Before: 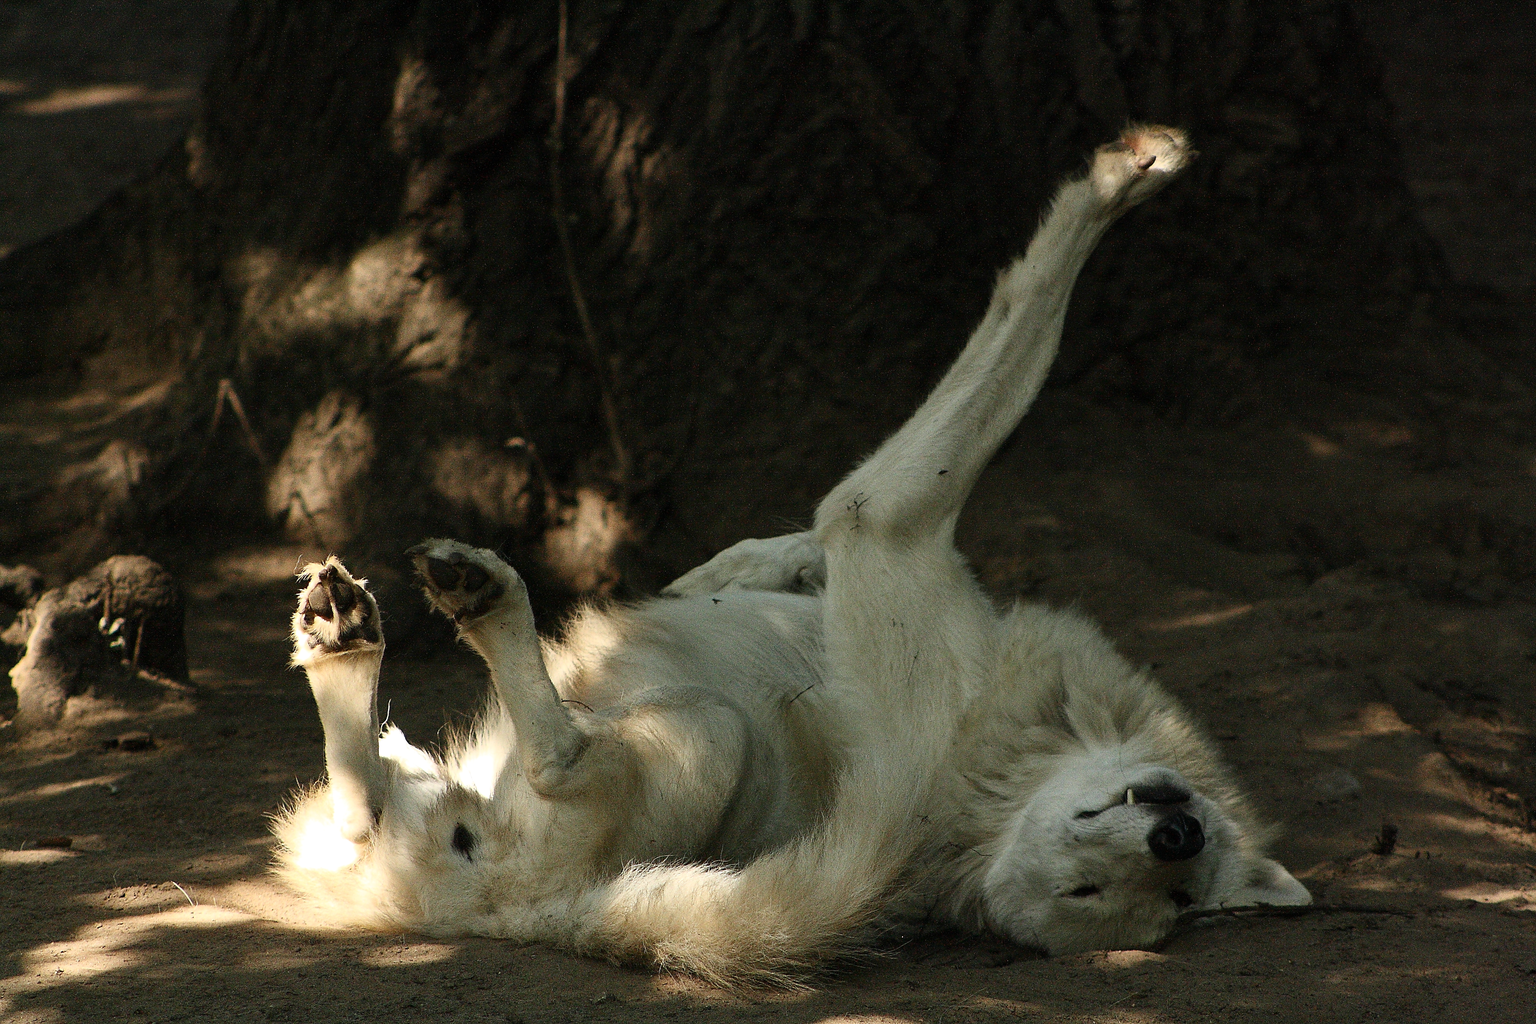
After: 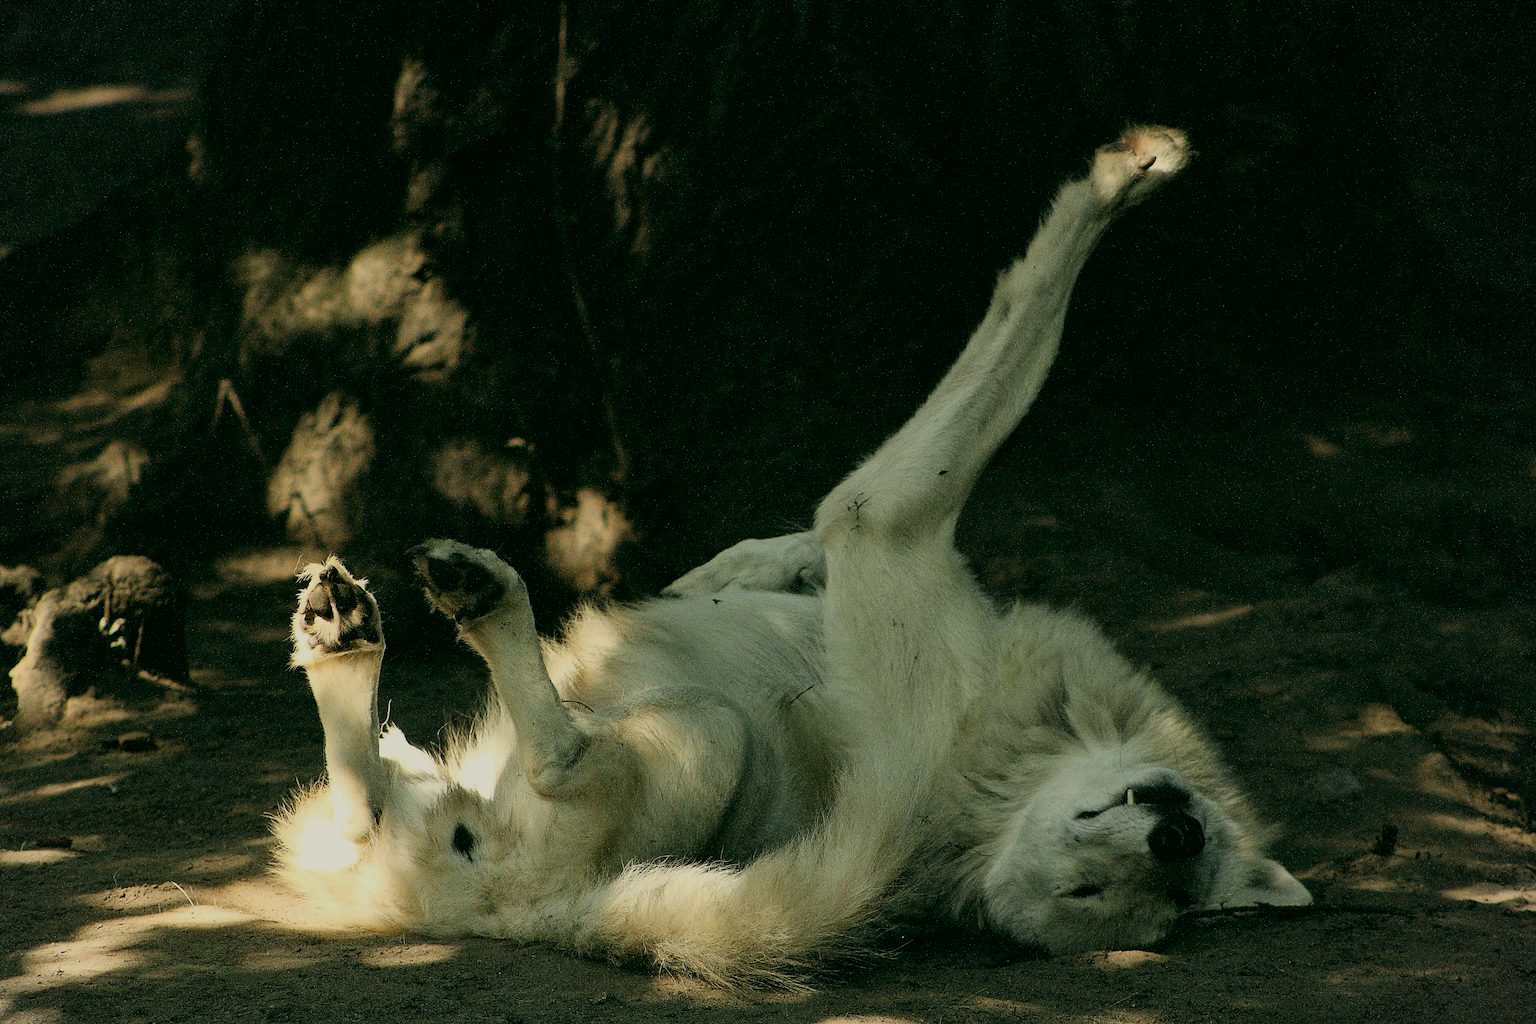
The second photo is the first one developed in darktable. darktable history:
color correction: highlights a* -0.378, highlights b* 9.39, shadows a* -9.07, shadows b* 1.04
vignetting: fall-off start 92.36%, brightness -0.184, saturation -0.297, dithering 8-bit output, unbound false
filmic rgb: black relative exposure -7.65 EV, white relative exposure 4.56 EV, hardness 3.61
